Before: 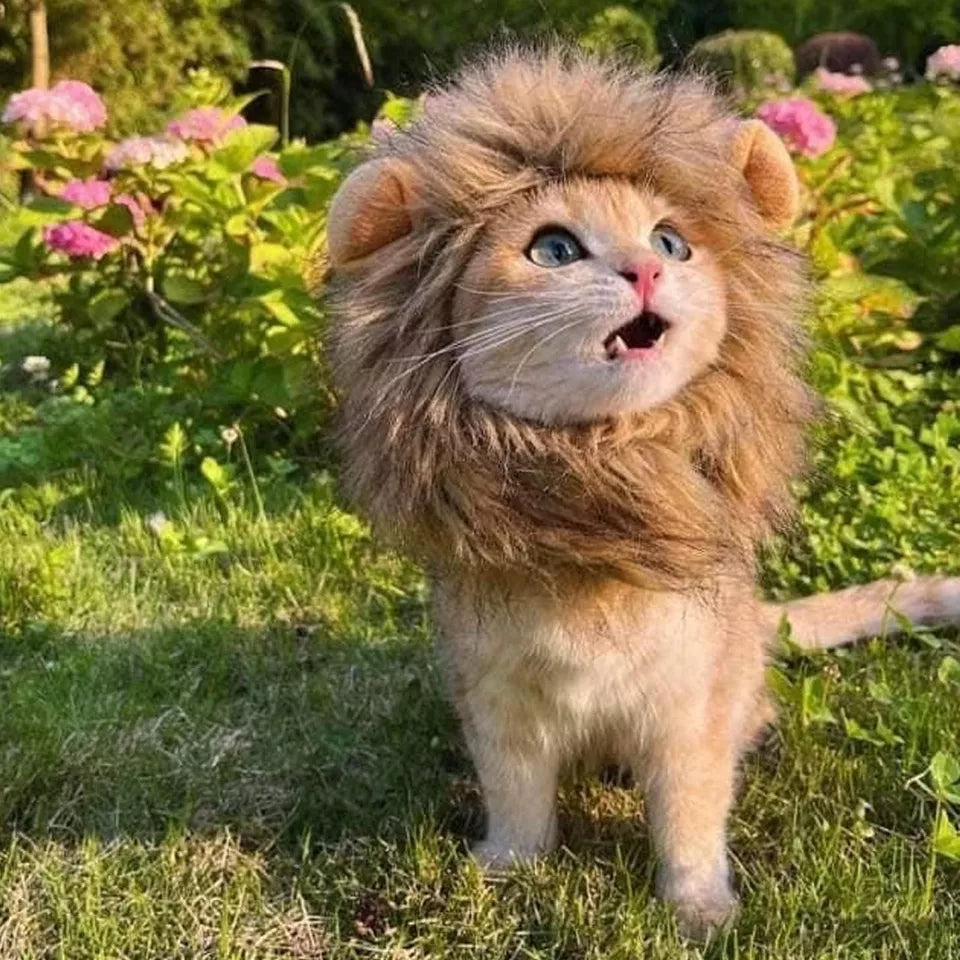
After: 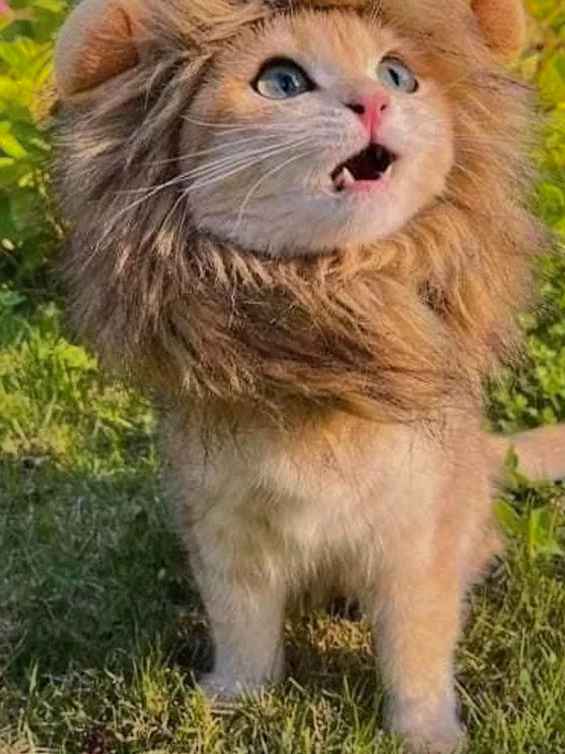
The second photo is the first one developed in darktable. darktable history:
crop and rotate: left 28.453%, top 17.555%, right 12.667%, bottom 3.866%
shadows and highlights: shadows -18.62, highlights -73.44
